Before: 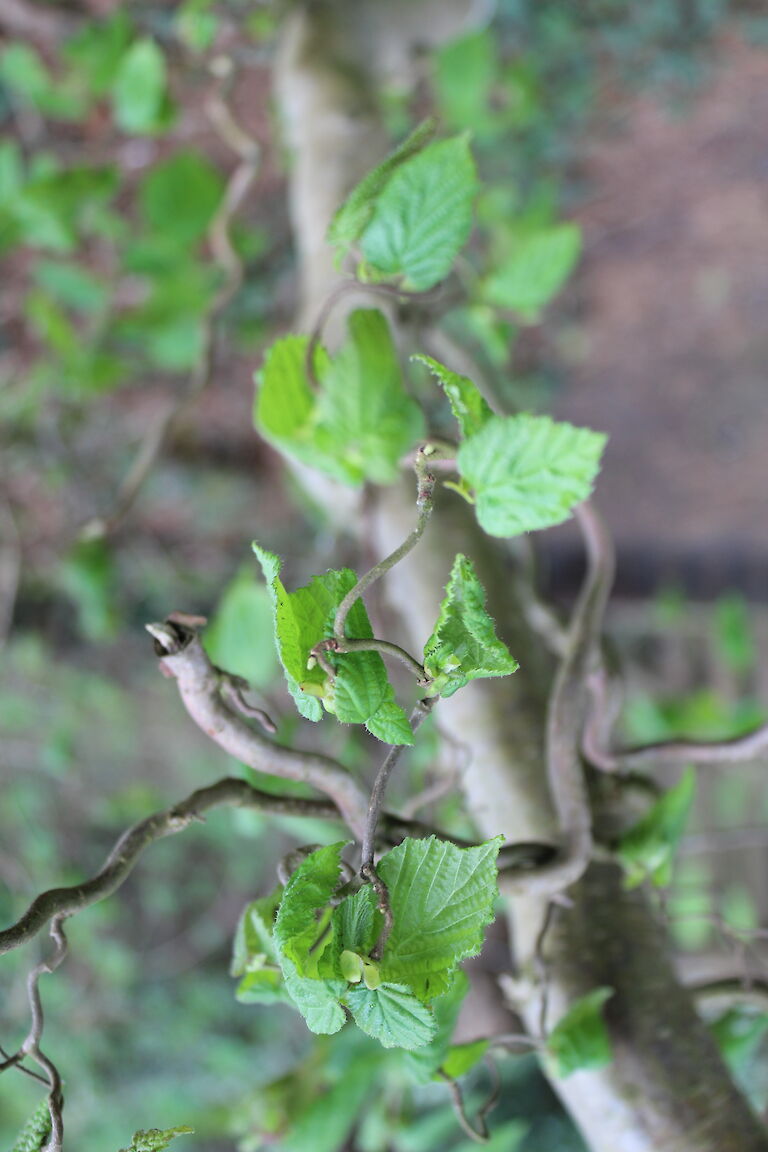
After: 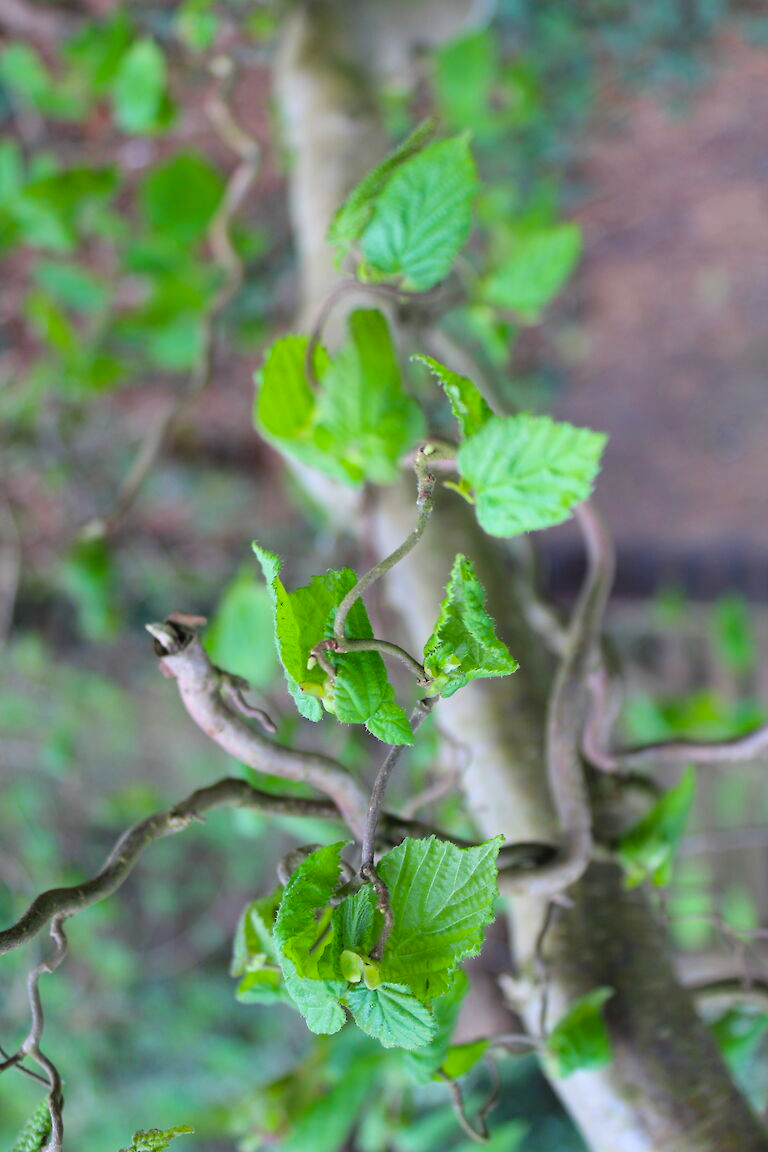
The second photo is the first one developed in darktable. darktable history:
color balance rgb: shadows lift › chroma 3.193%, shadows lift › hue 279.96°, linear chroma grading › global chroma 15.44%, perceptual saturation grading › global saturation 10.42%, global vibrance 20%
